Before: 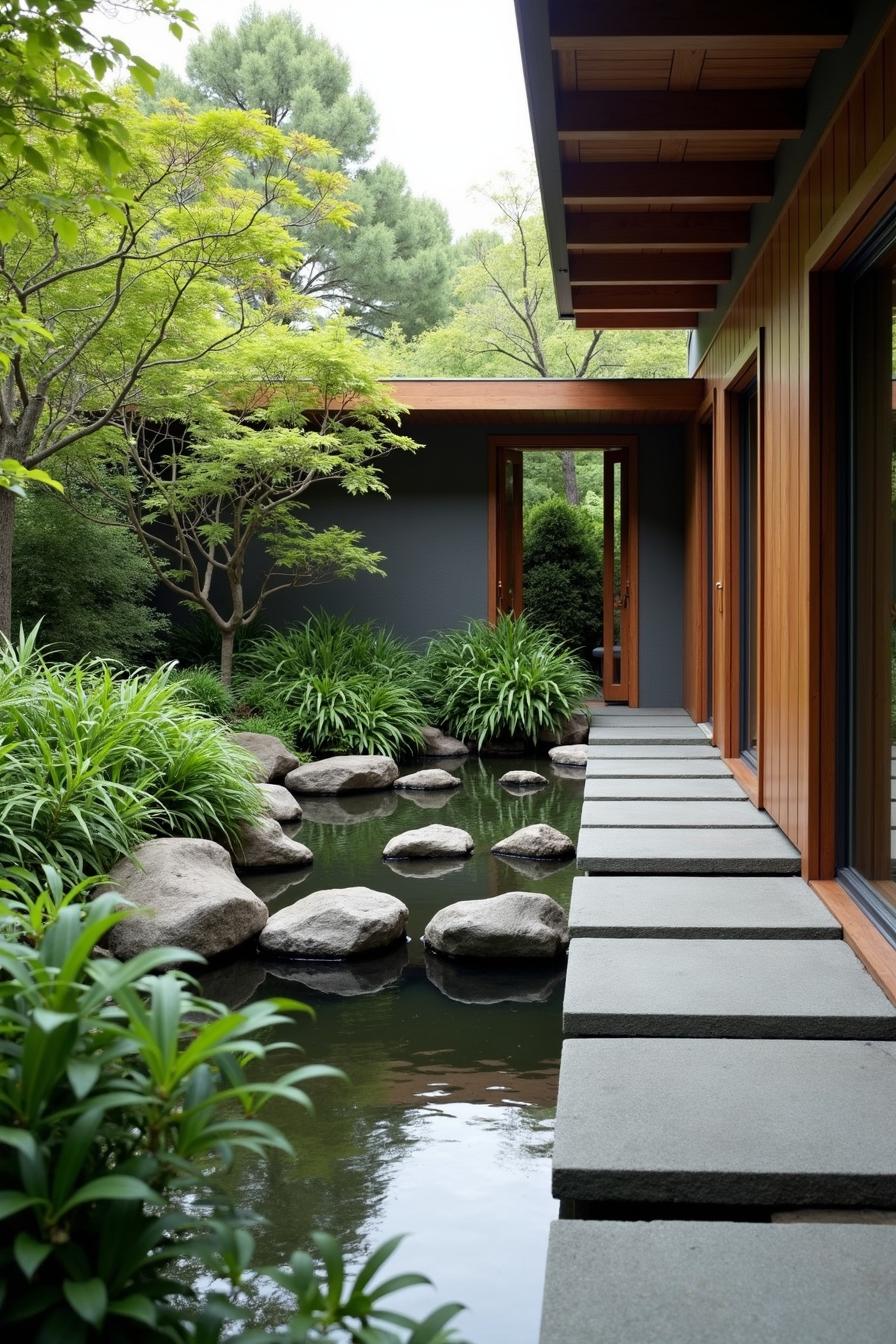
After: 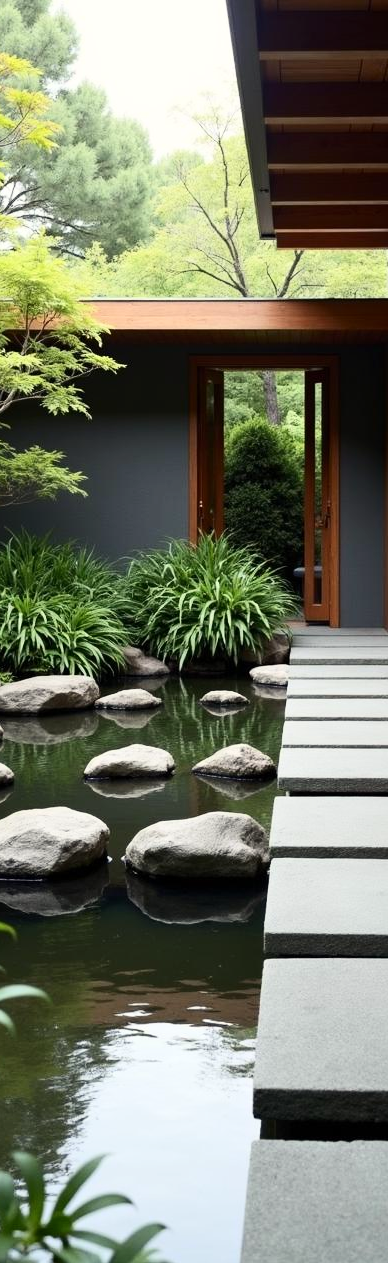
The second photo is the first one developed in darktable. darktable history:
crop: left 33.452%, top 6.025%, right 23.155%
color correction: highlights b* 3
contrast brightness saturation: contrast 0.24, brightness 0.09
